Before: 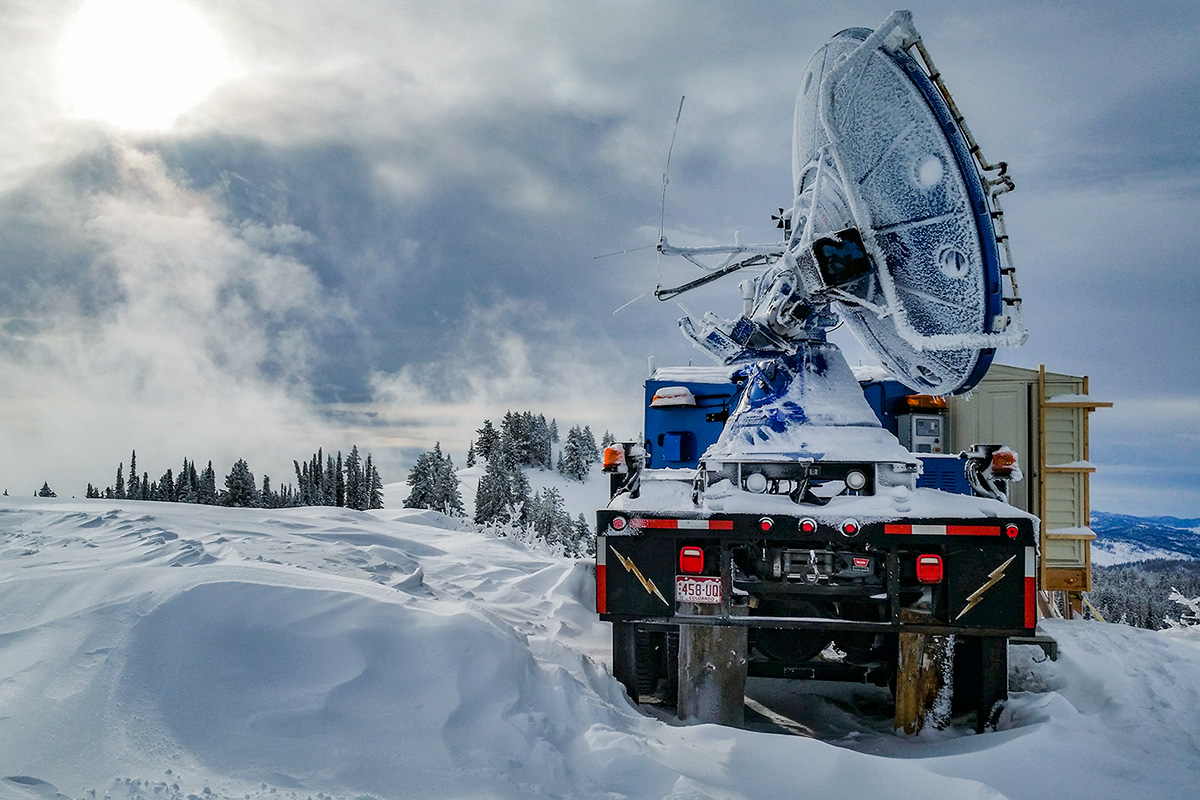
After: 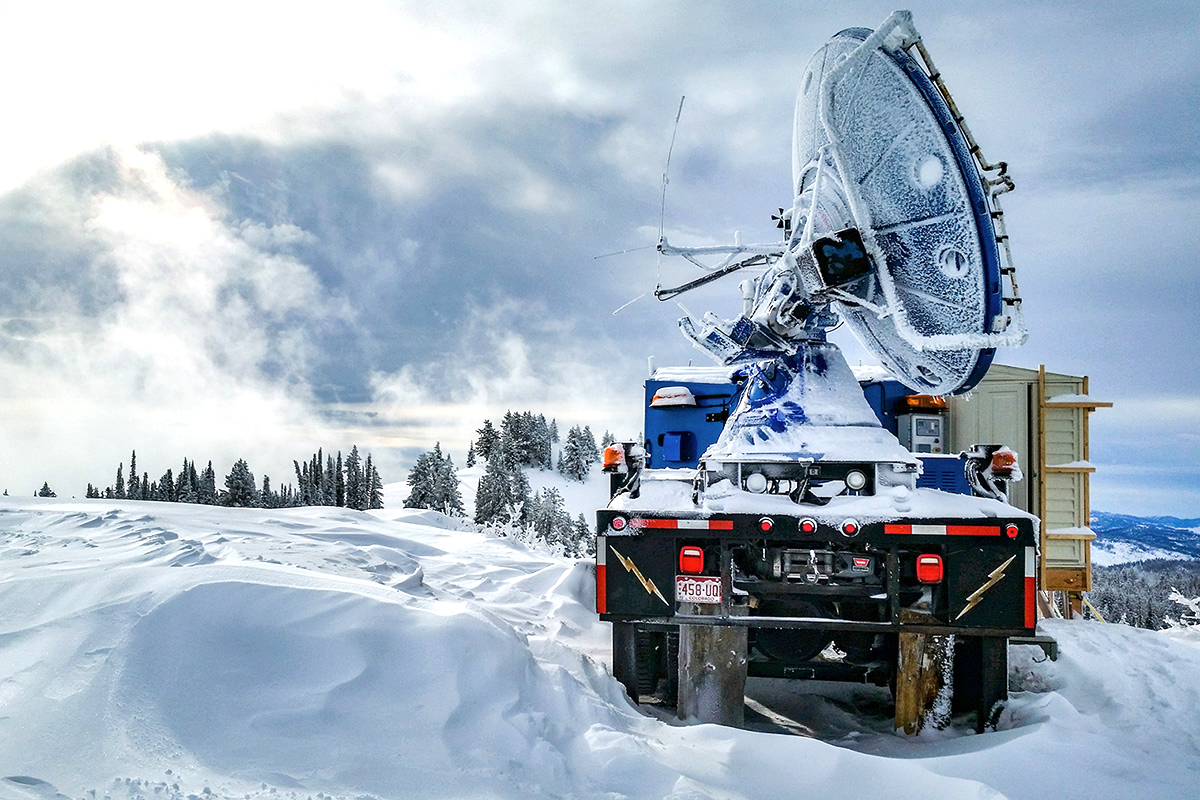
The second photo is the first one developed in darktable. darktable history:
exposure: exposure 0.74 EV, compensate highlight preservation false
contrast brightness saturation: saturation -0.05
